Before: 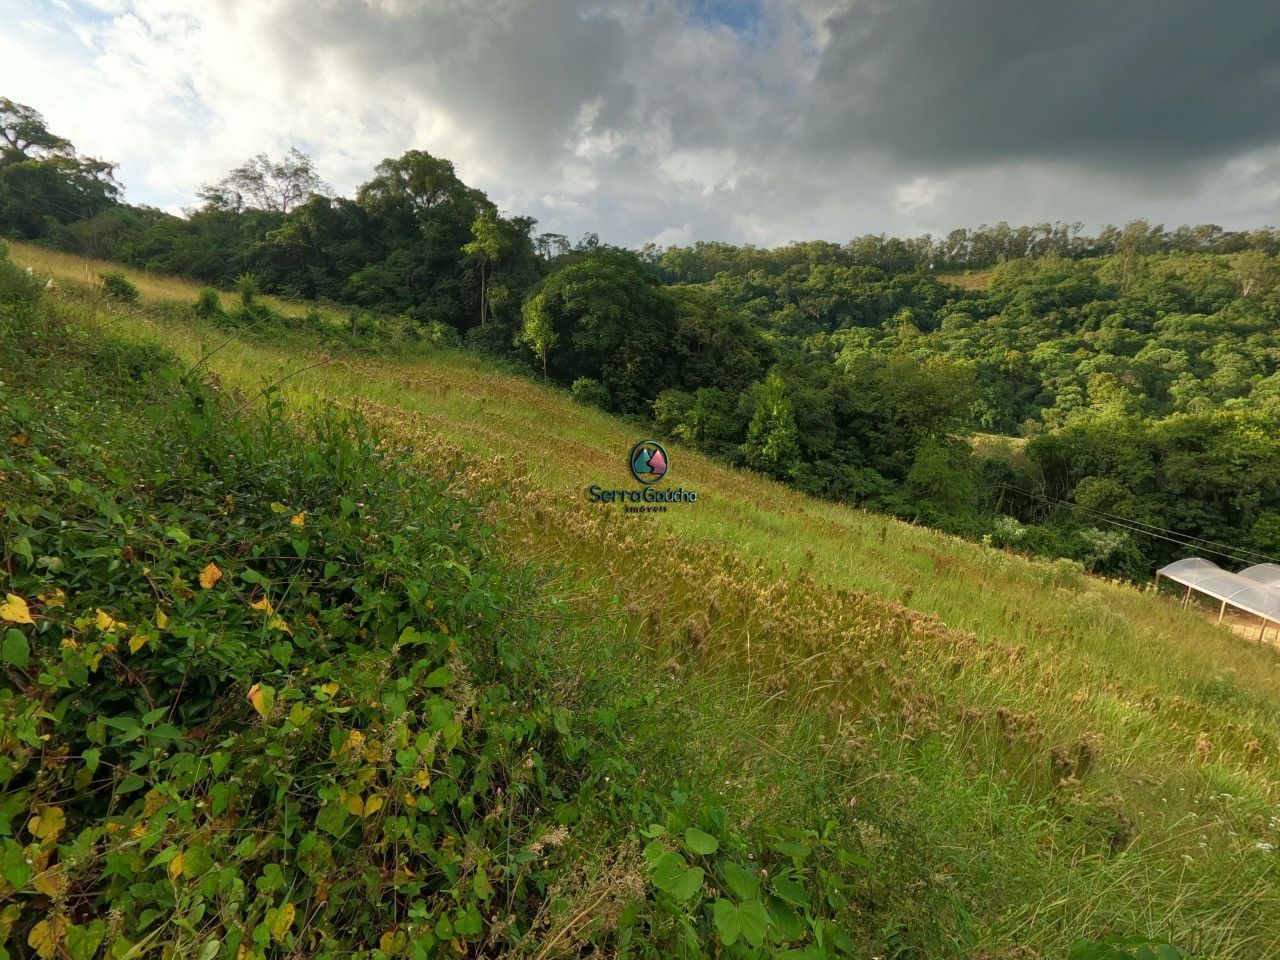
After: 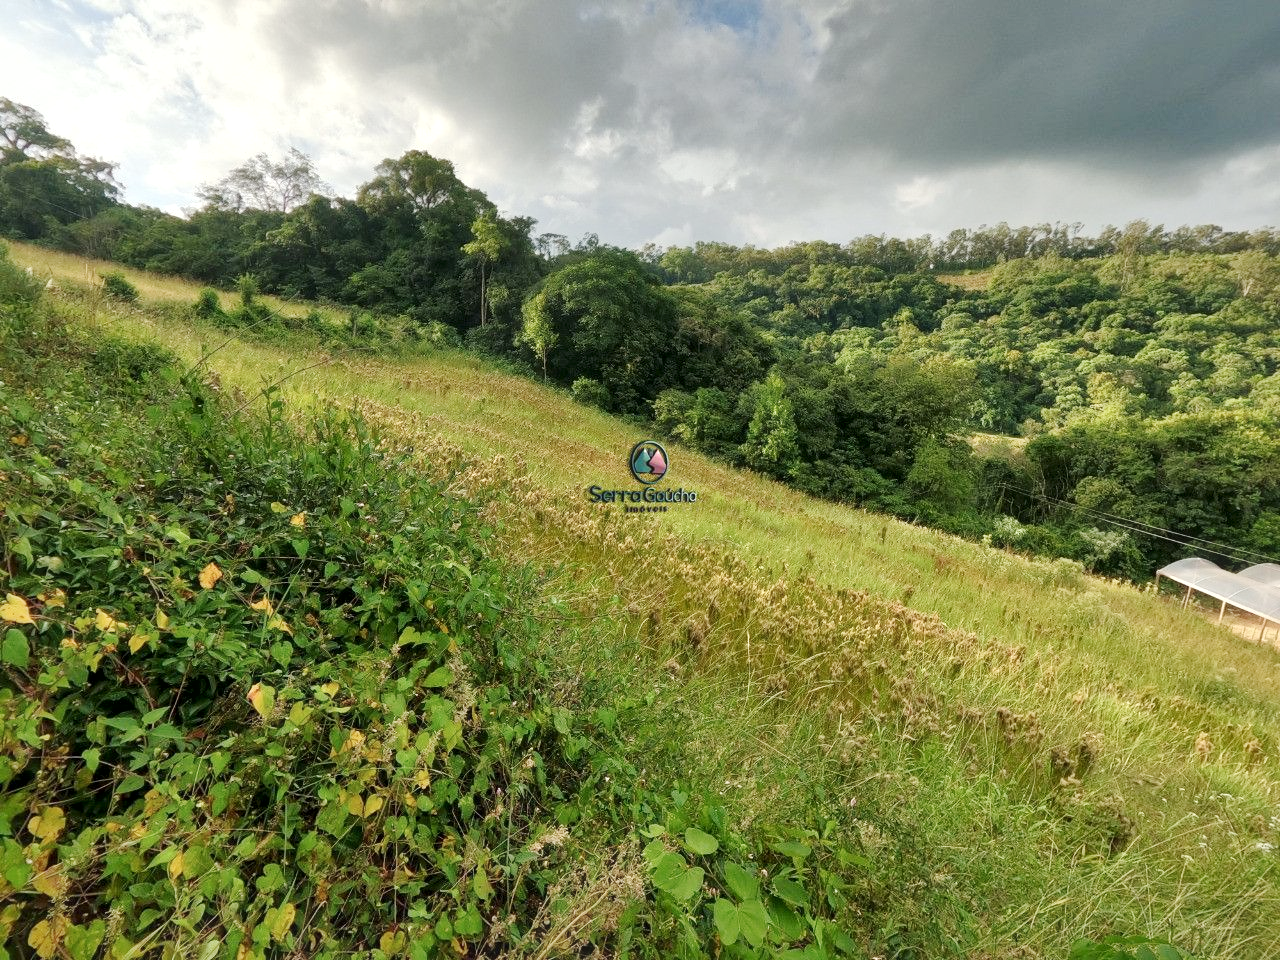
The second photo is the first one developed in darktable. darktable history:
exposure: compensate highlight preservation false
haze removal: strength -0.05
base curve: curves: ch0 [(0, 0) (0.158, 0.273) (0.879, 0.895) (1, 1)], preserve colors none
local contrast: mode bilateral grid, contrast 25, coarseness 60, detail 151%, midtone range 0.2
